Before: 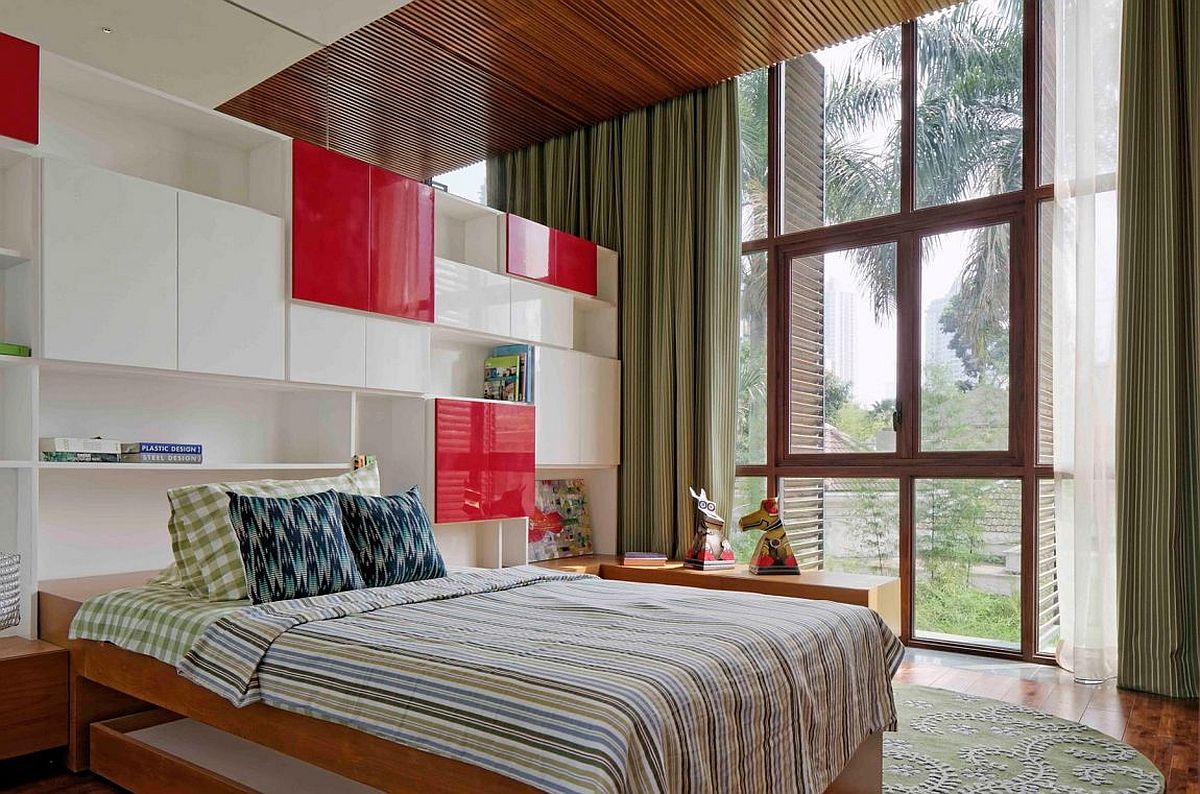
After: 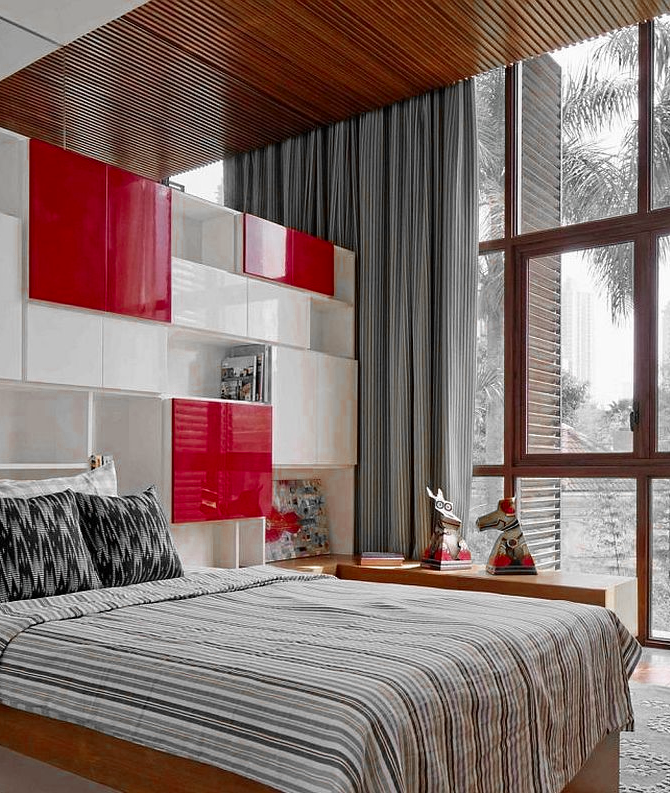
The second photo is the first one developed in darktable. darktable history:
color zones: curves: ch0 [(0, 0.497) (0.096, 0.361) (0.221, 0.538) (0.429, 0.5) (0.571, 0.5) (0.714, 0.5) (0.857, 0.5) (1, 0.497)]; ch1 [(0, 0.5) (0.143, 0.5) (0.257, -0.002) (0.429, 0.04) (0.571, -0.001) (0.714, -0.015) (0.857, 0.024) (1, 0.5)]
crop: left 21.986%, right 22.138%, bottom 0%
